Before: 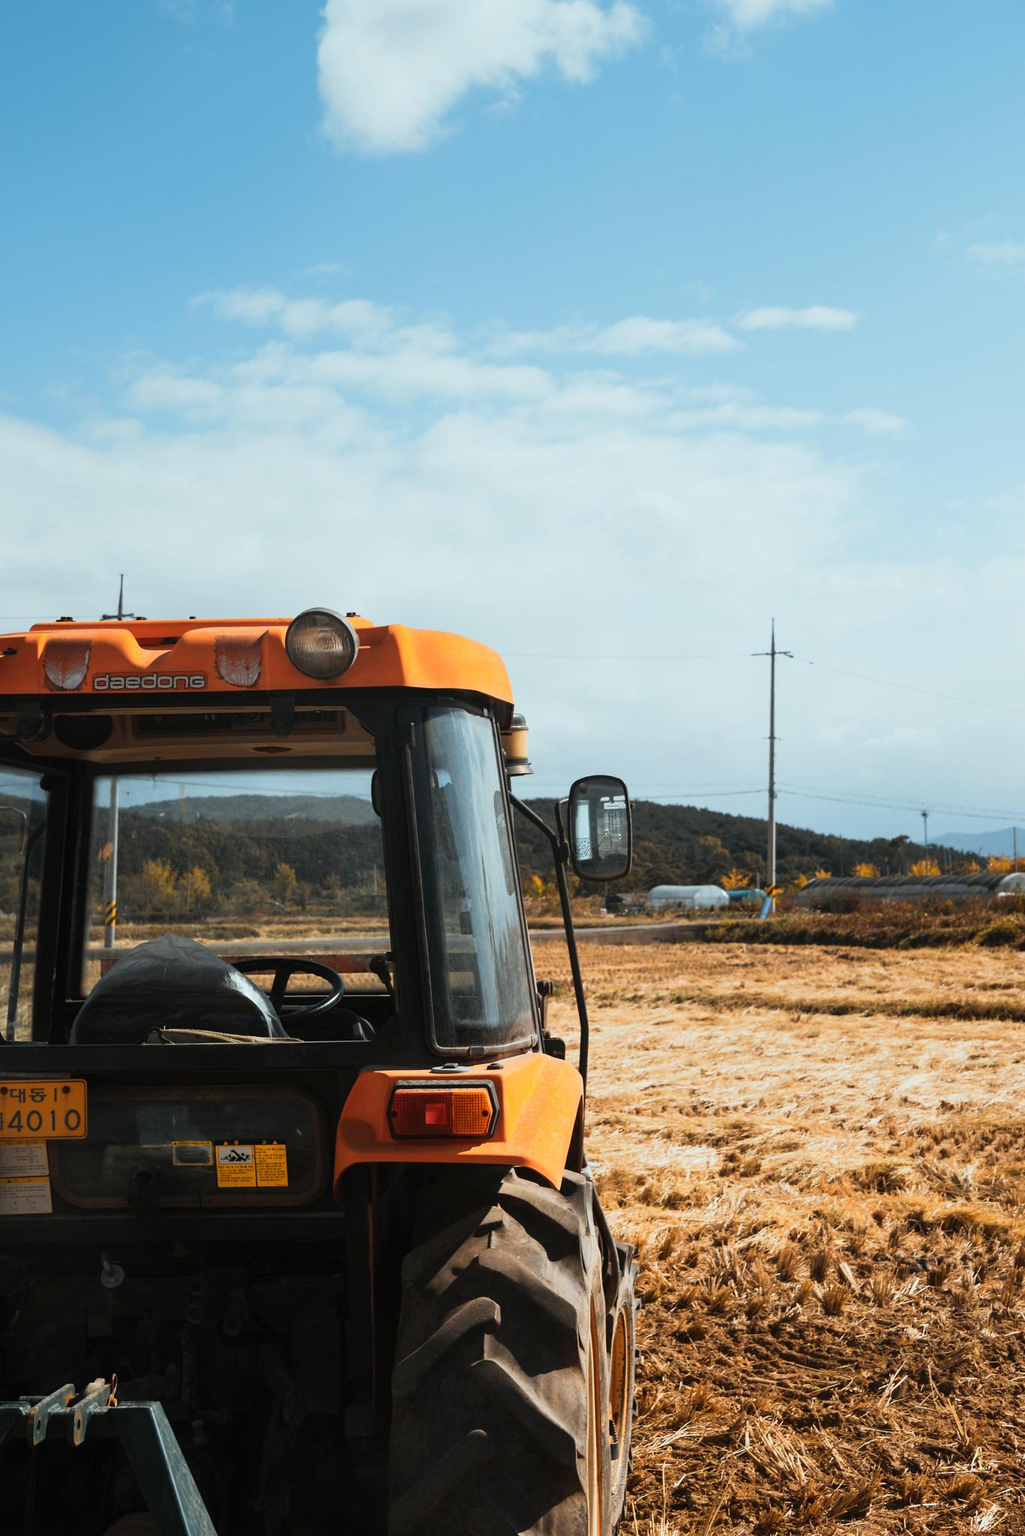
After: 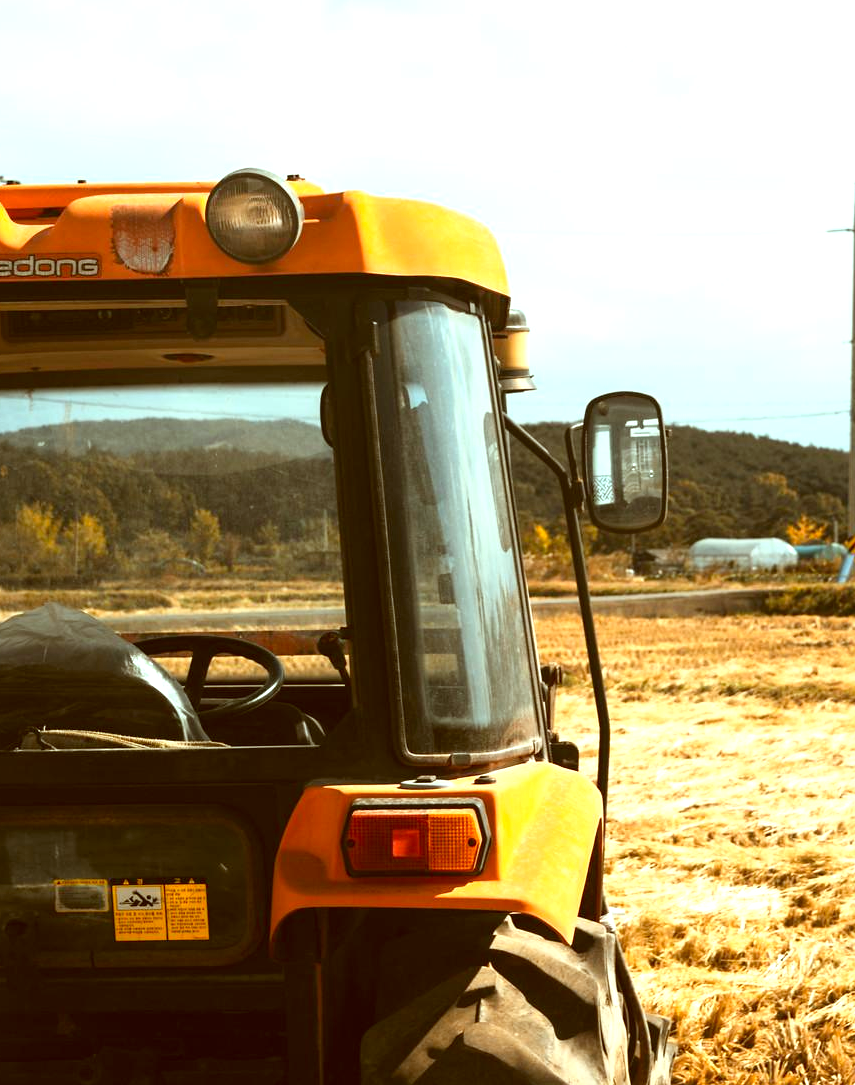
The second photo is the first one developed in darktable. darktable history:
color correction: highlights a* -5.49, highlights b* 9.8, shadows a* 9.58, shadows b* 24.85
crop: left 12.865%, top 31.394%, right 24.588%, bottom 15.612%
exposure: black level correction 0, exposure 0.841 EV, compensate exposure bias true, compensate highlight preservation false
